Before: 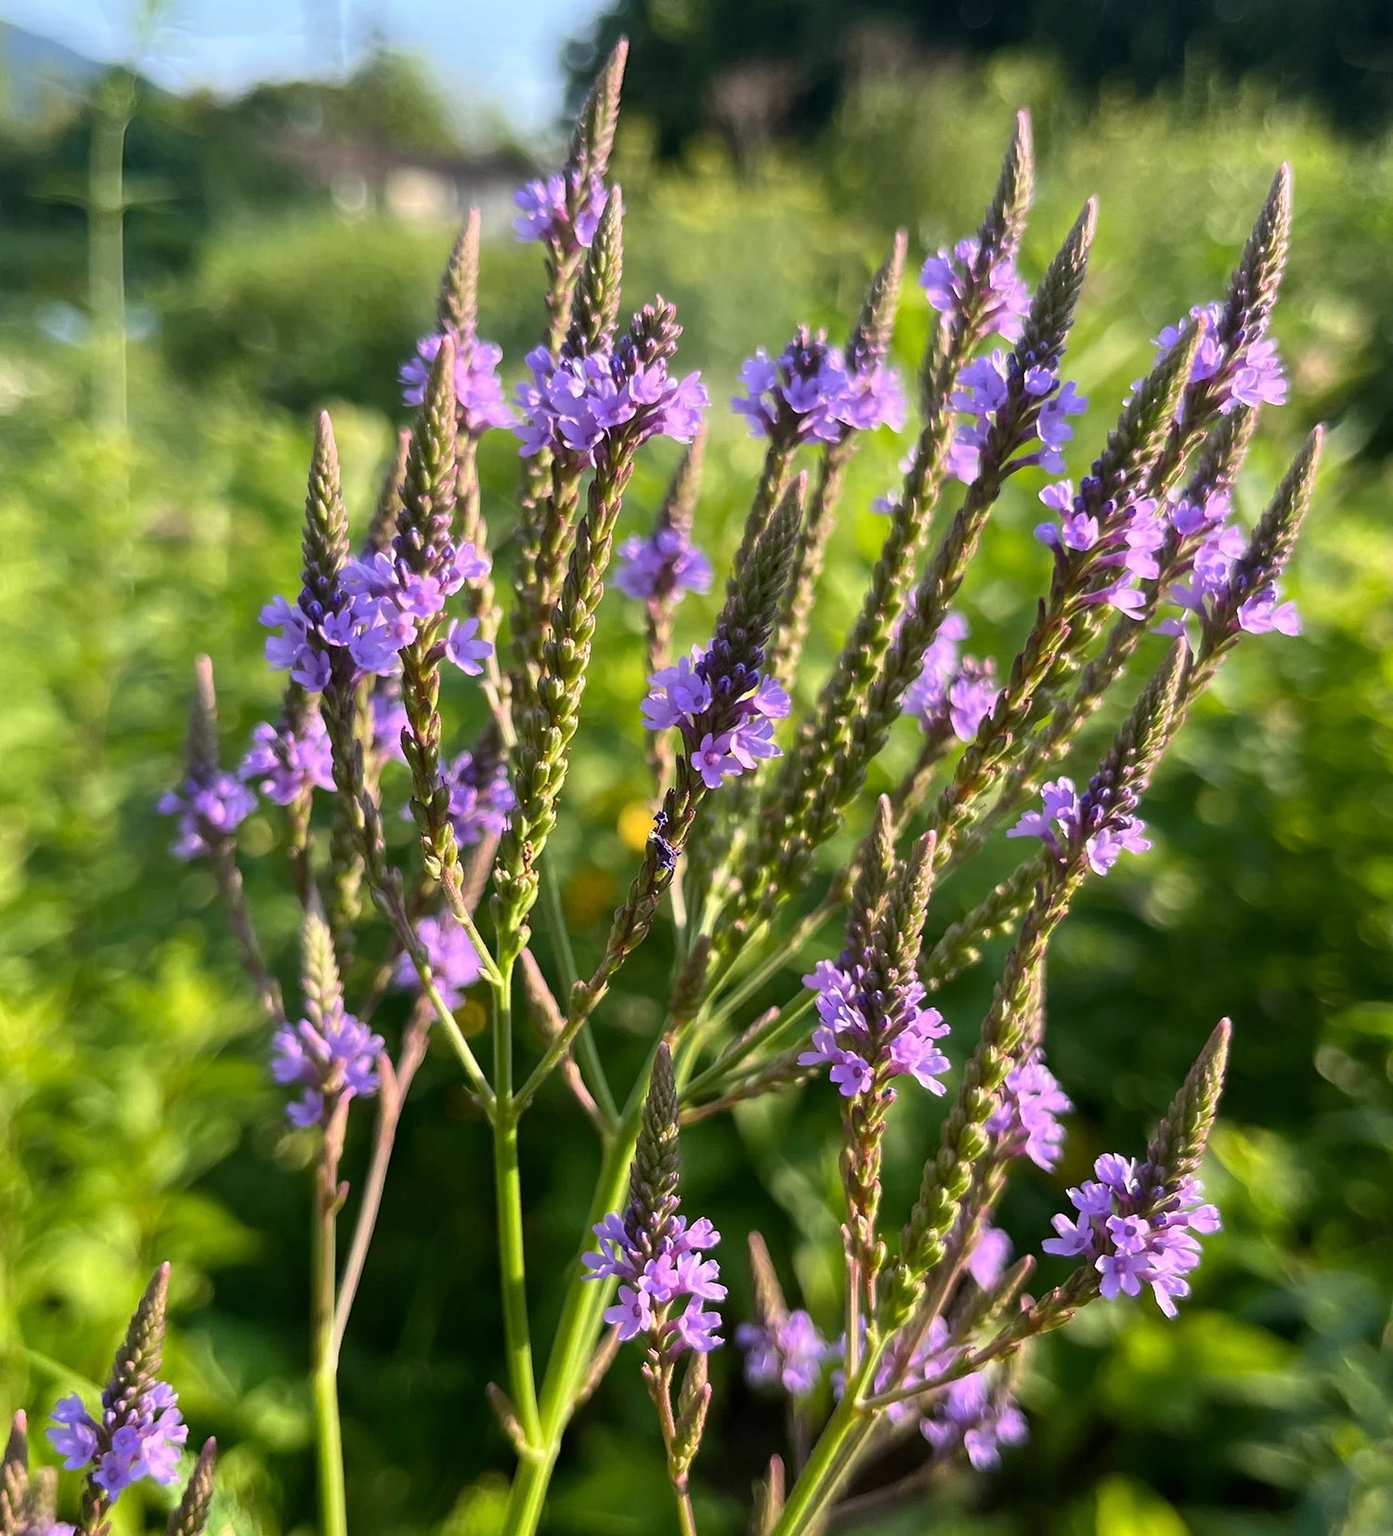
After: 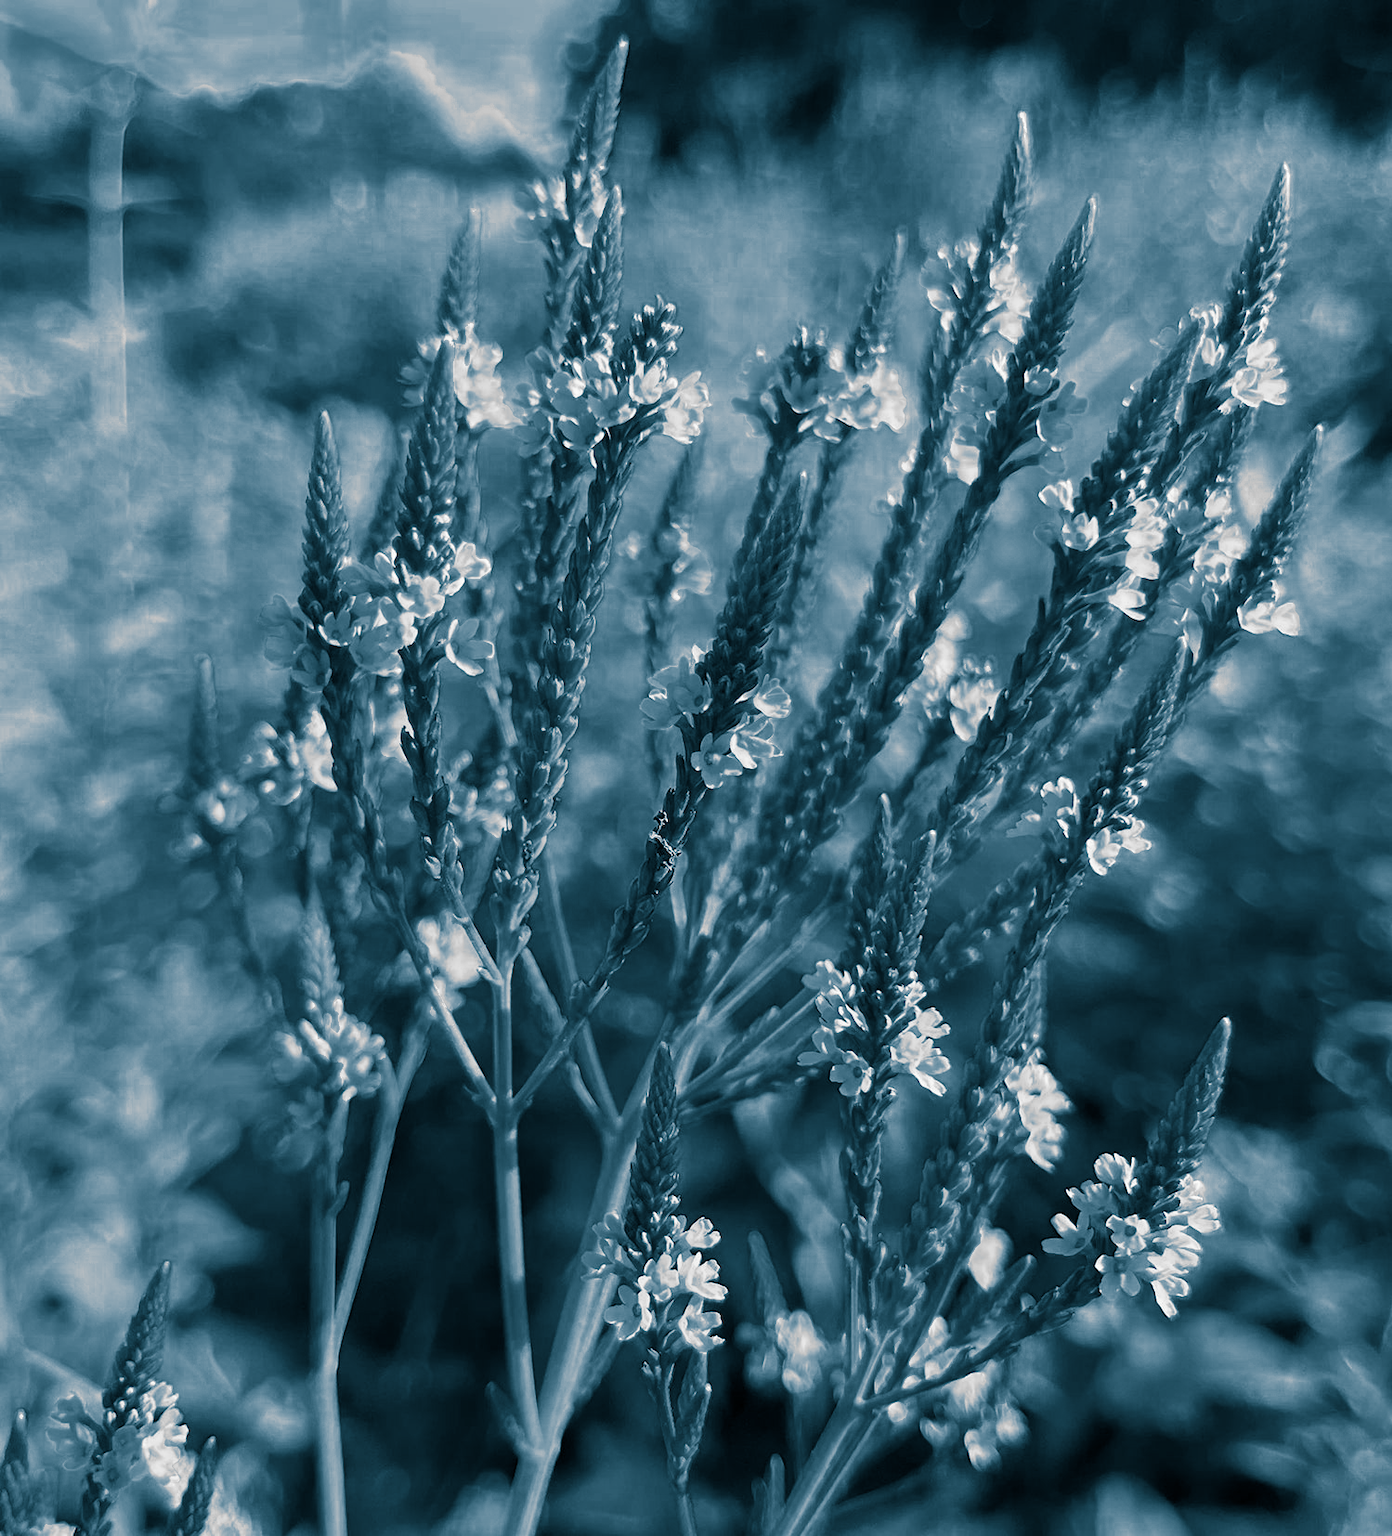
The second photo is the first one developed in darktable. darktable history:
split-toning: shadows › hue 212.4°, balance -70
color zones: curves: ch0 [(0.002, 0.429) (0.121, 0.212) (0.198, 0.113) (0.276, 0.344) (0.331, 0.541) (0.41, 0.56) (0.482, 0.289) (0.619, 0.227) (0.721, 0.18) (0.821, 0.435) (0.928, 0.555) (1, 0.587)]; ch1 [(0, 0) (0.143, 0) (0.286, 0) (0.429, 0) (0.571, 0) (0.714, 0) (0.857, 0)]
color balance rgb: linear chroma grading › global chroma 6.48%, perceptual saturation grading › global saturation 12.96%, global vibrance 6.02%
